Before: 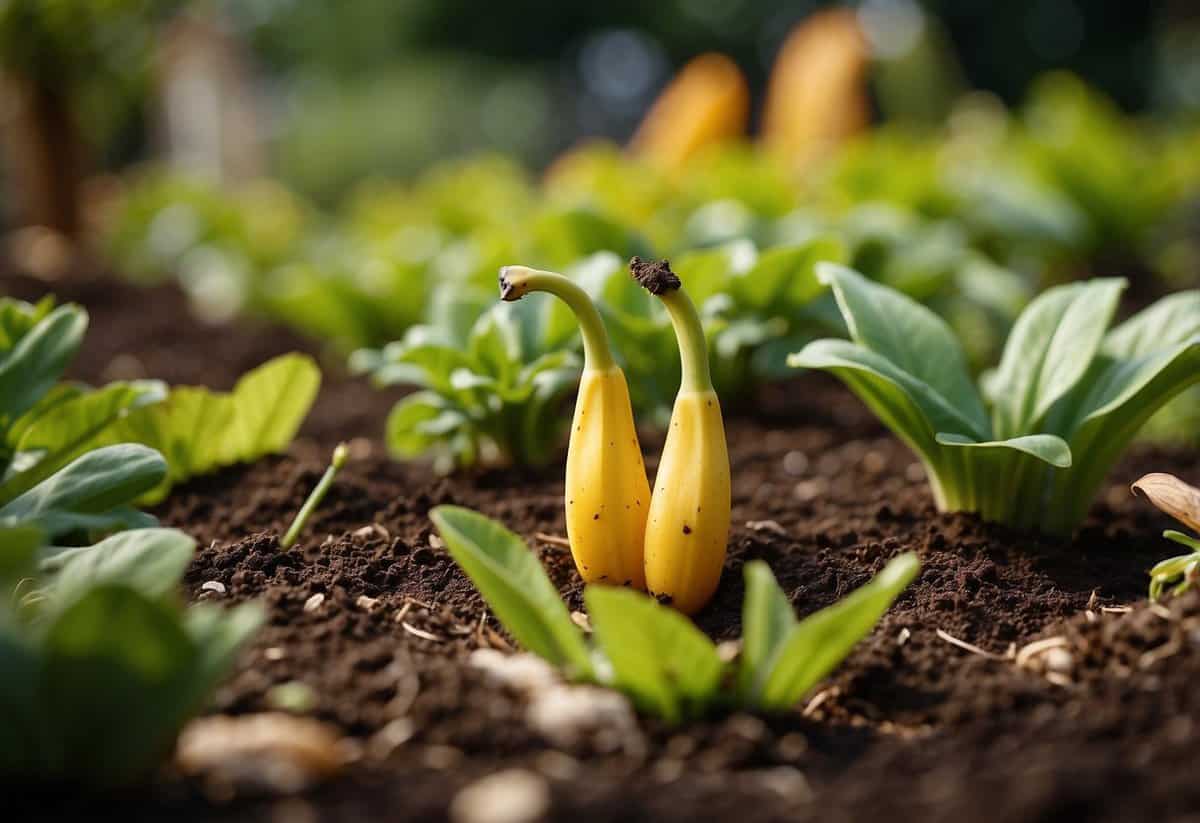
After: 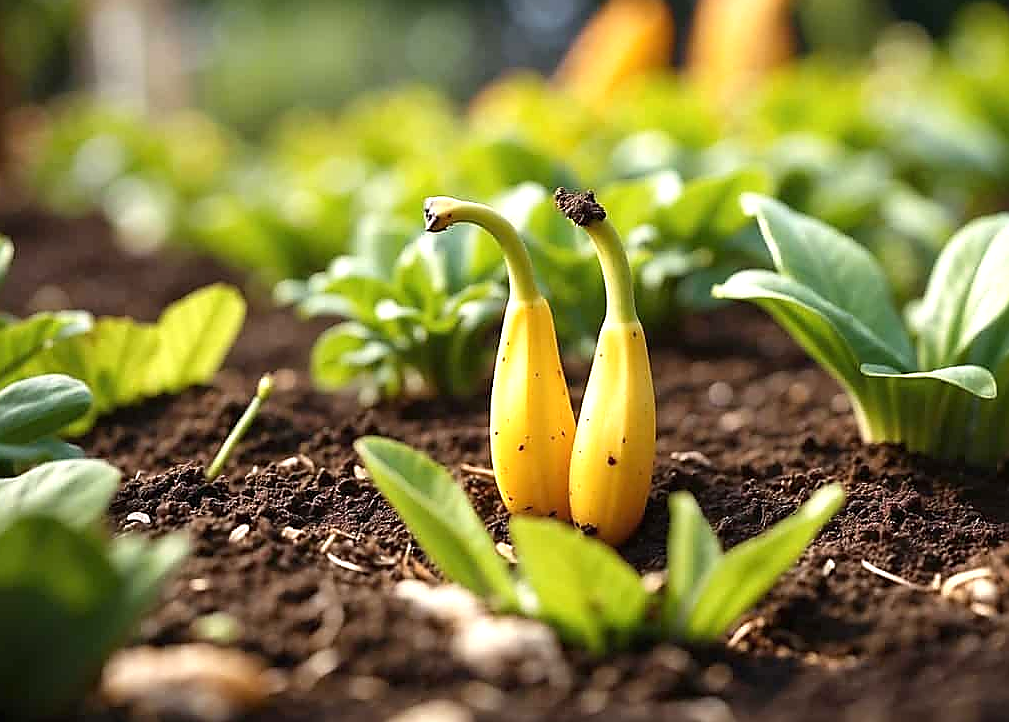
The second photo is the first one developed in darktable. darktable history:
crop: left 6.317%, top 8.409%, right 9.542%, bottom 3.822%
sharpen: radius 1.38, amount 1.244, threshold 0.815
exposure: black level correction 0, exposure 0.698 EV, compensate exposure bias true, compensate highlight preservation false
